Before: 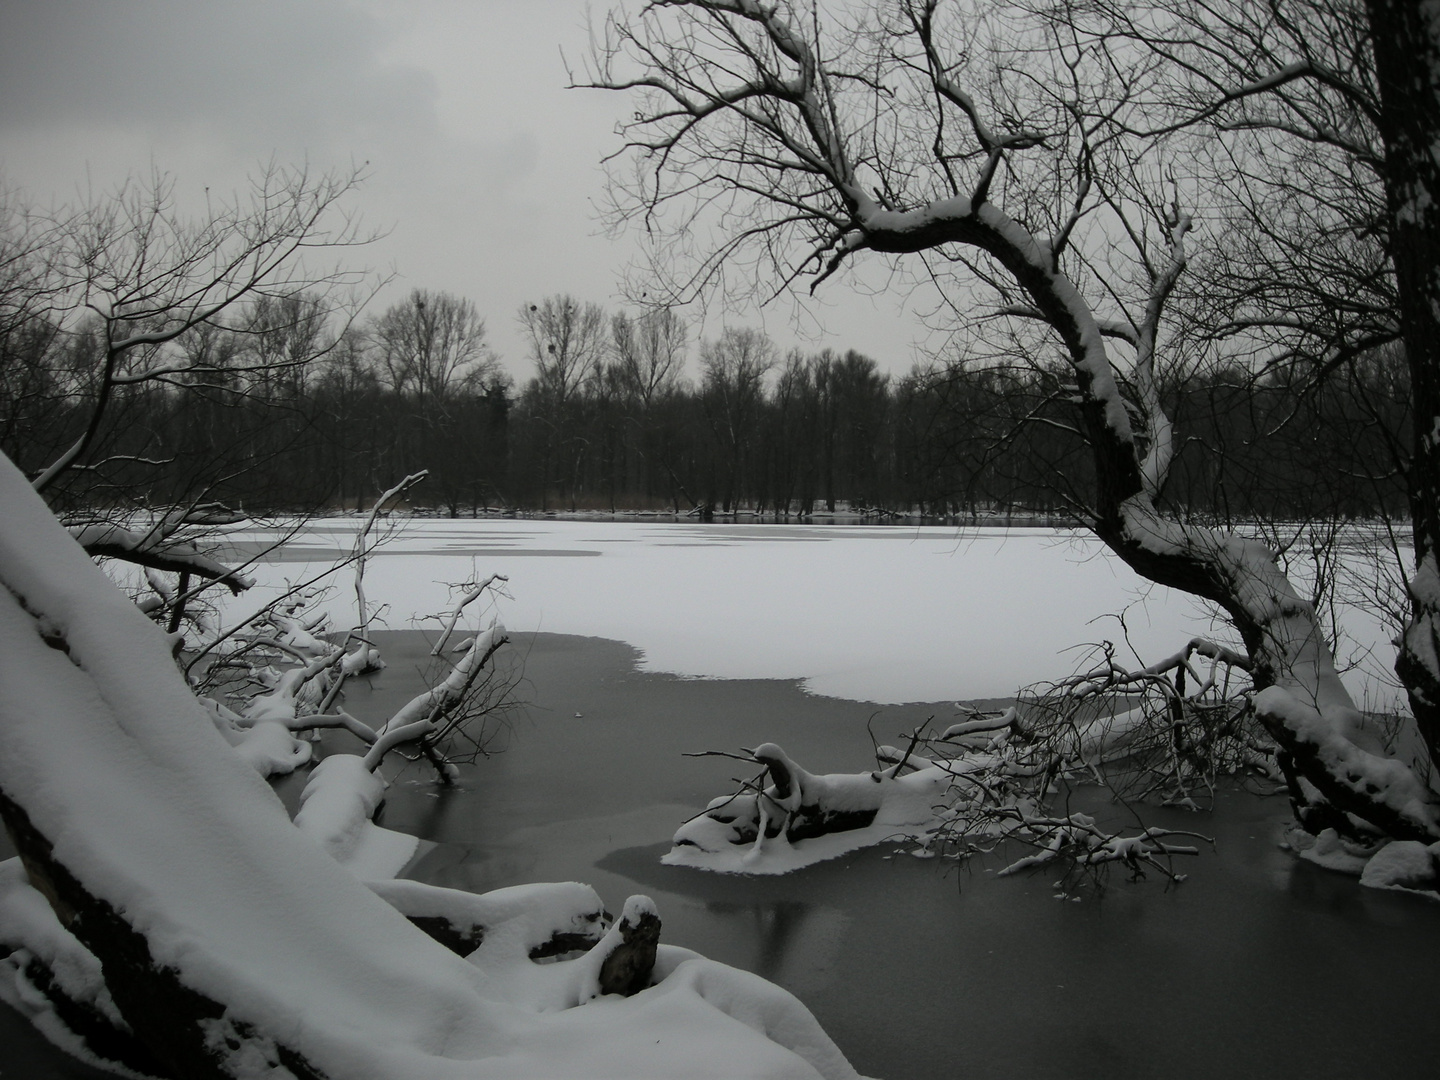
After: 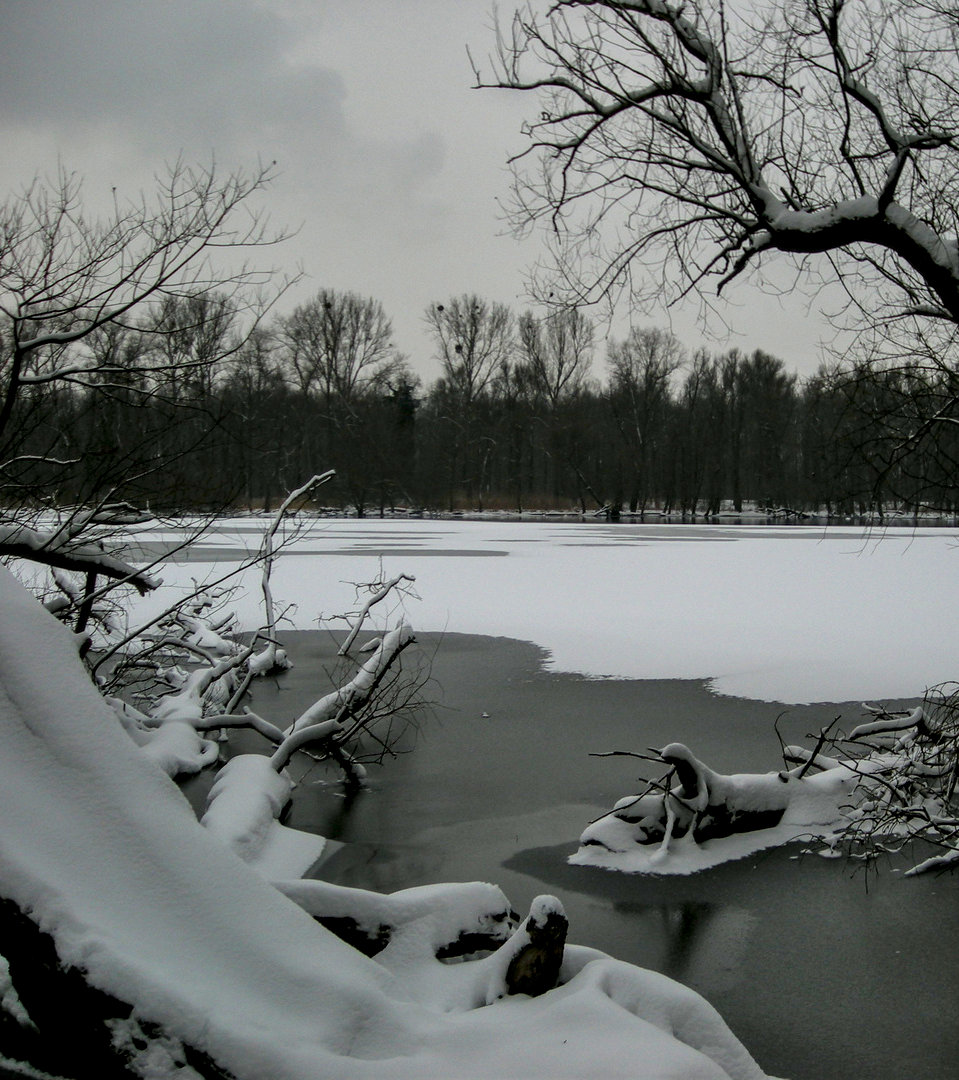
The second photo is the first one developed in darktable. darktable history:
color balance rgb: linear chroma grading › global chroma 8.573%, perceptual saturation grading › global saturation 0.325%, perceptual saturation grading › highlights -17.715%, perceptual saturation grading › mid-tones 32.61%, perceptual saturation grading › shadows 50.375%, global vibrance 40.338%
shadows and highlights: low approximation 0.01, soften with gaussian
local contrast: detail 150%
crop and rotate: left 6.471%, right 26.874%
